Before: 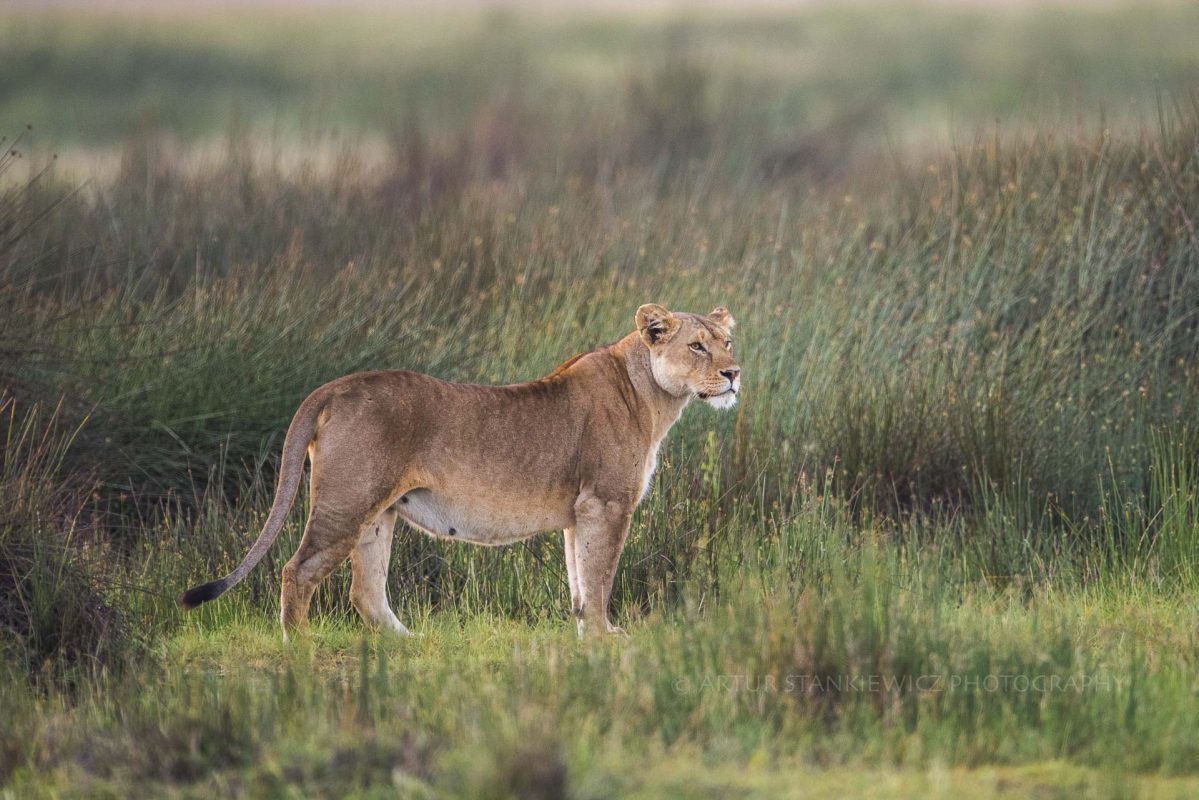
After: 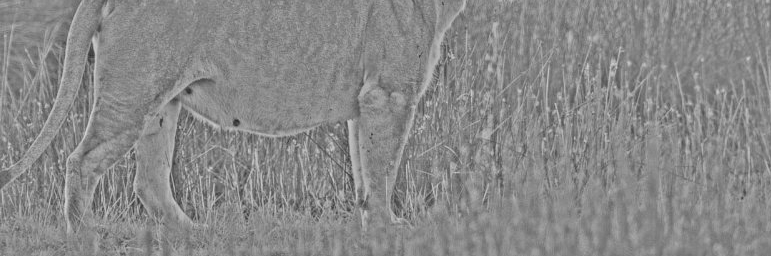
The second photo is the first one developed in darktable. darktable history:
tone curve: curves: ch0 [(0, 0) (0.003, 0.003) (0.011, 0.005) (0.025, 0.008) (0.044, 0.012) (0.069, 0.02) (0.1, 0.031) (0.136, 0.047) (0.177, 0.088) (0.224, 0.141) (0.277, 0.222) (0.335, 0.32) (0.399, 0.425) (0.468, 0.524) (0.543, 0.623) (0.623, 0.716) (0.709, 0.796) (0.801, 0.88) (0.898, 0.959) (1, 1)], preserve colors none
crop: left 18.091%, top 51.13%, right 17.525%, bottom 16.85%
local contrast: on, module defaults
highpass: sharpness 25.84%, contrast boost 14.94%
